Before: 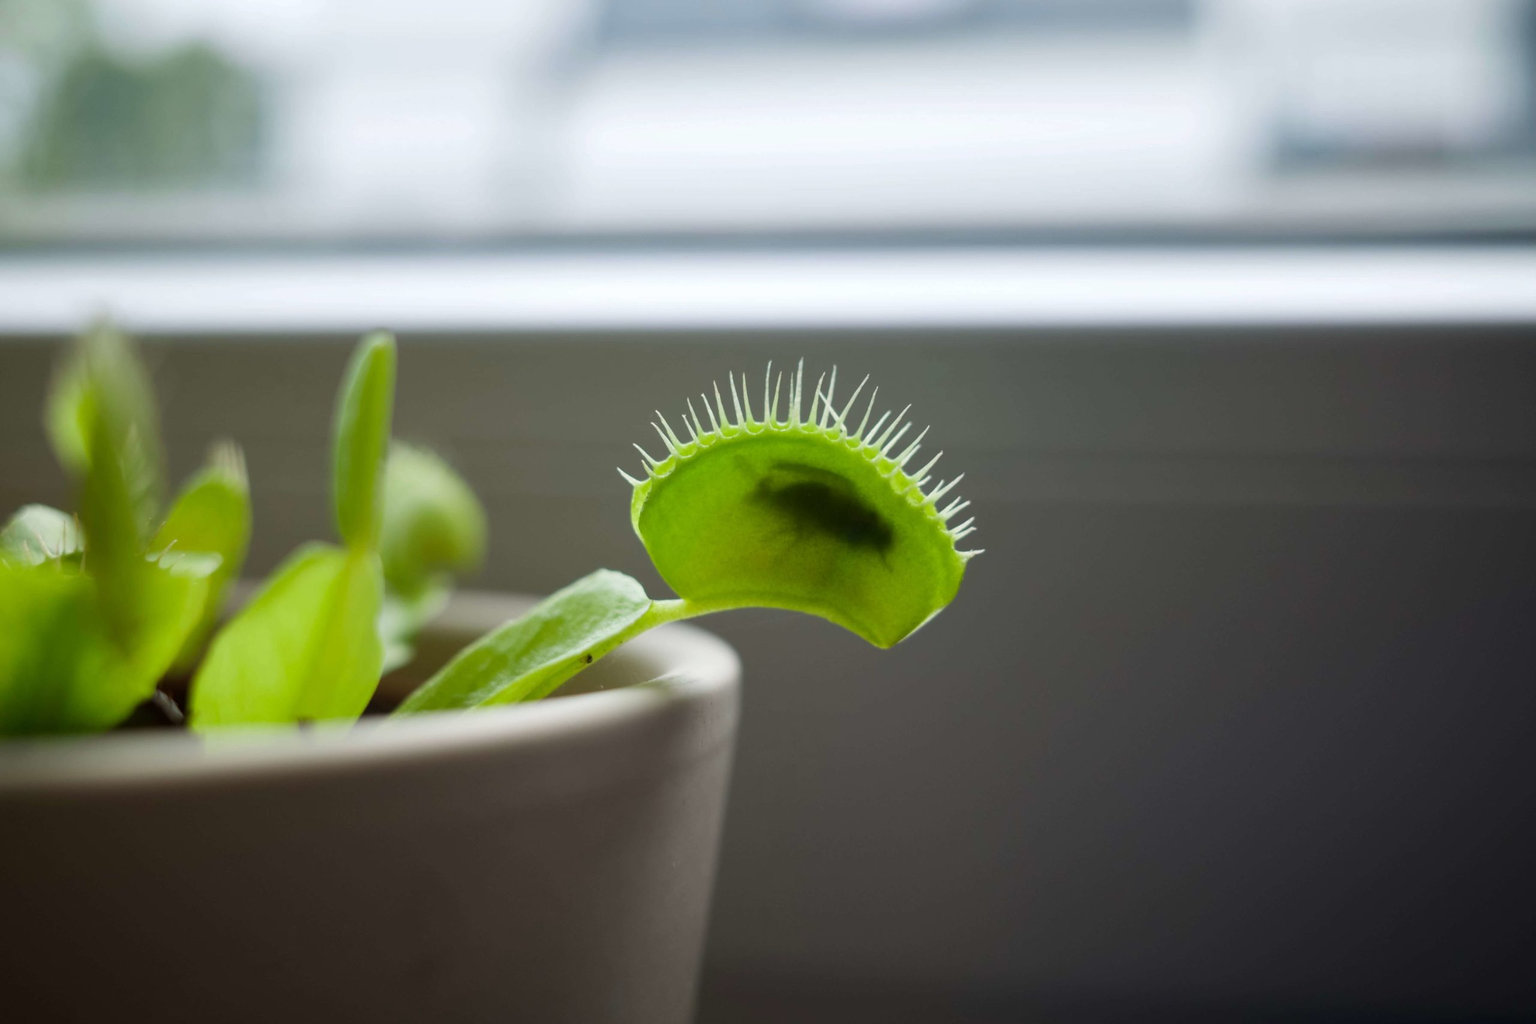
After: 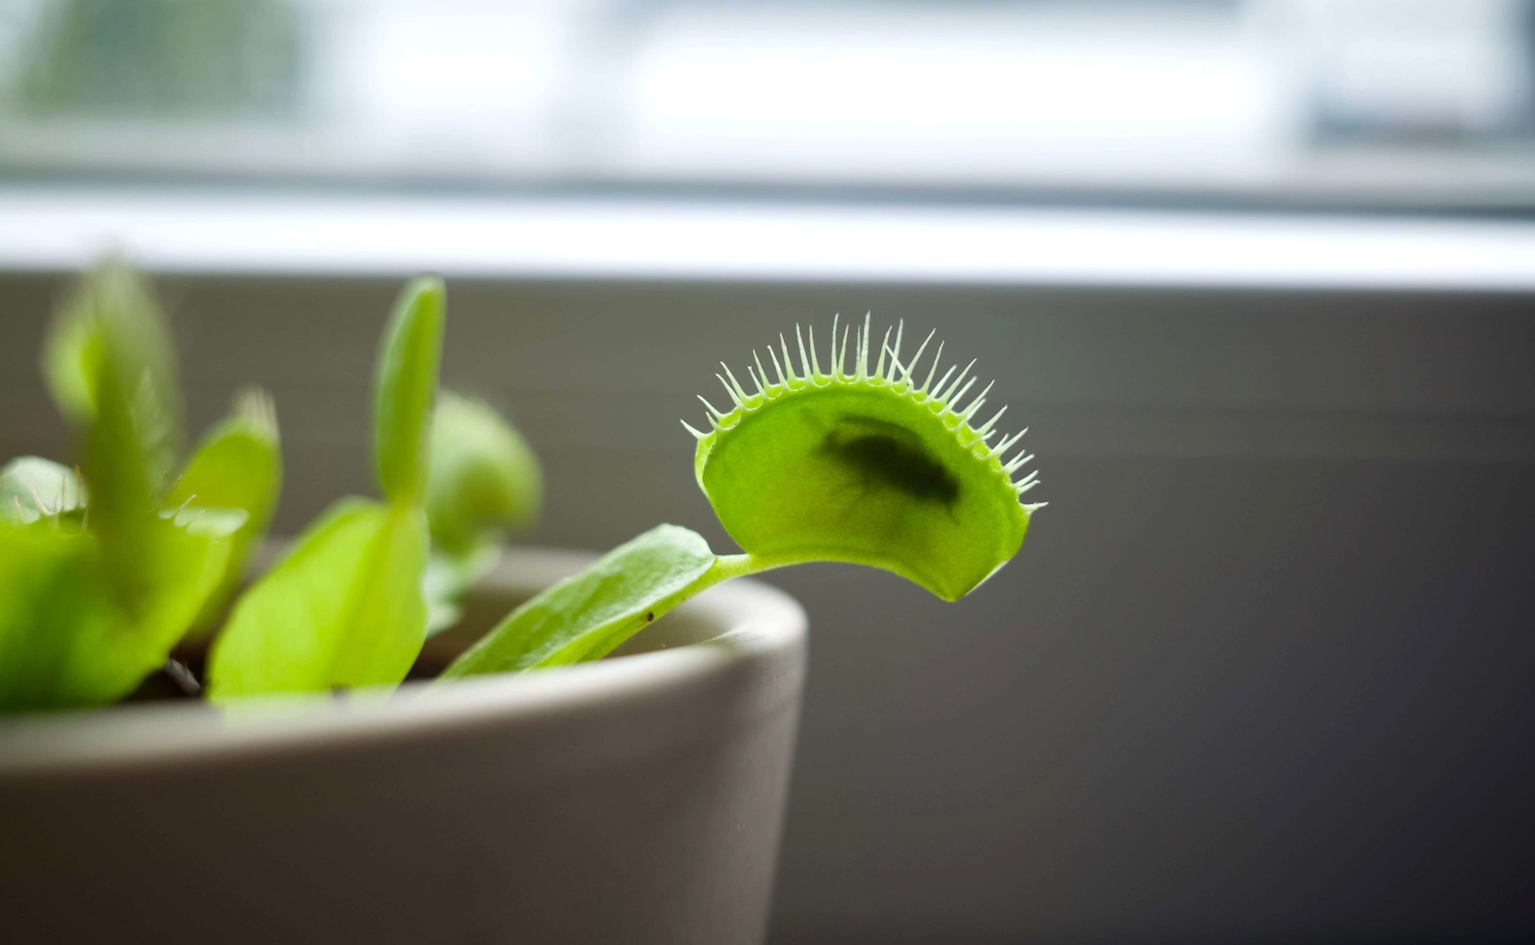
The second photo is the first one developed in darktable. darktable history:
exposure: exposure 0.236 EV, compensate highlight preservation false
color balance: on, module defaults
rotate and perspective: rotation -0.013°, lens shift (vertical) -0.027, lens shift (horizontal) 0.178, crop left 0.016, crop right 0.989, crop top 0.082, crop bottom 0.918
